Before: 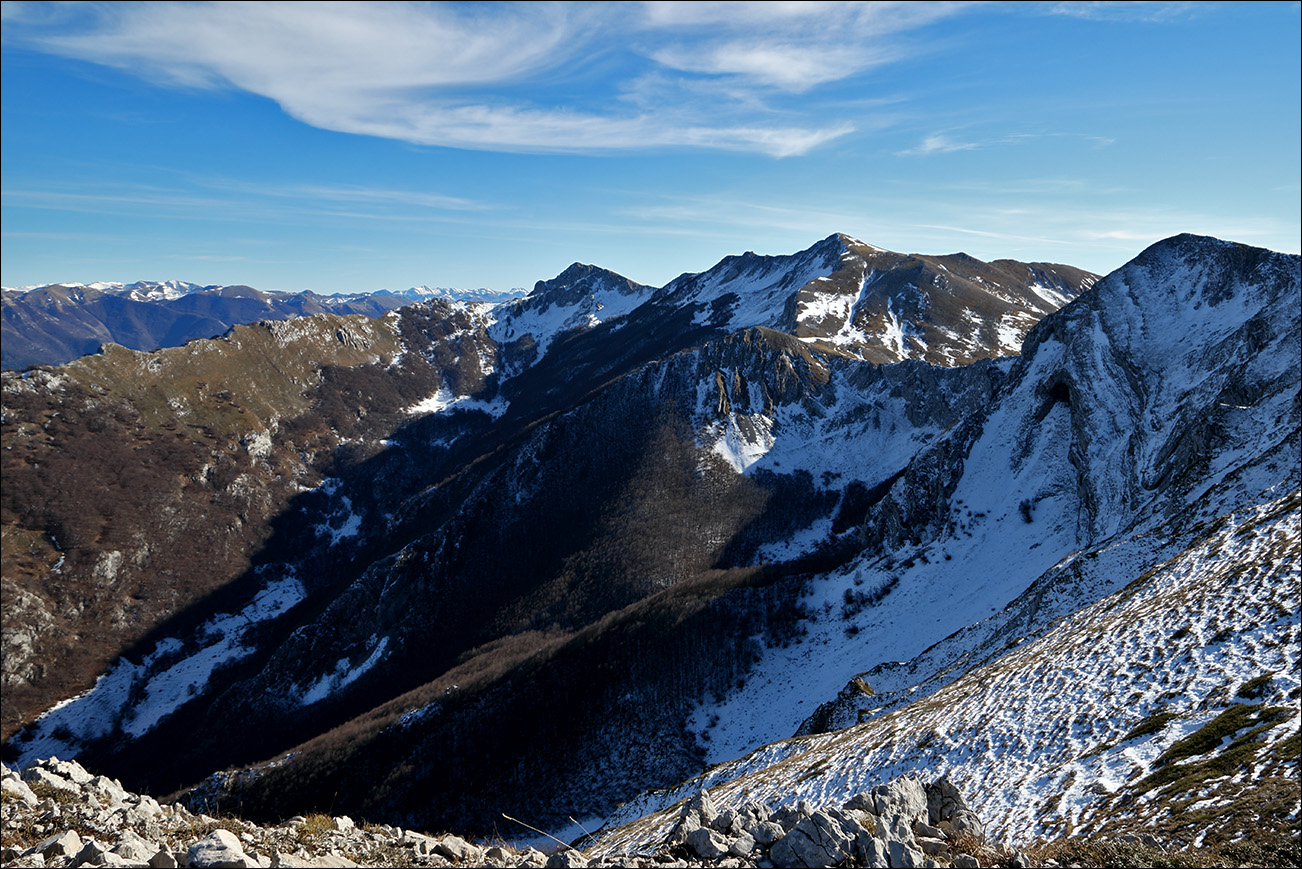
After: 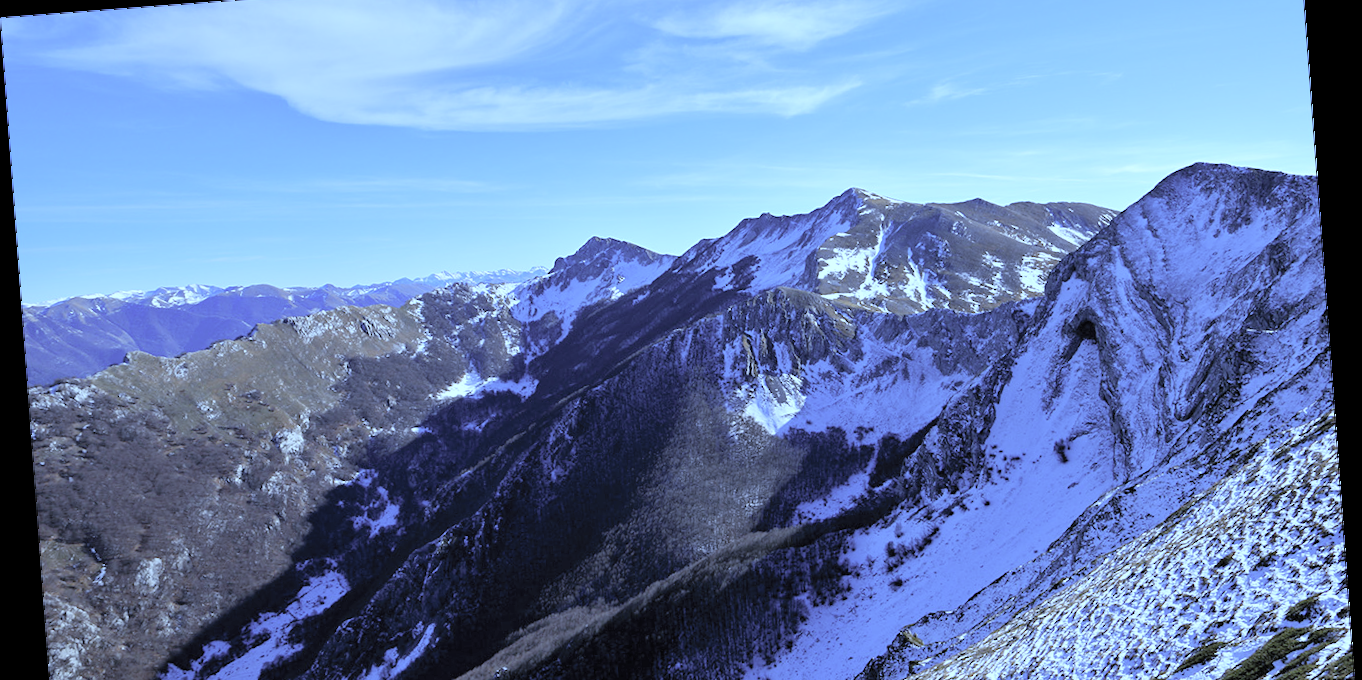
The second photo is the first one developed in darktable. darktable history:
rotate and perspective: rotation -4.25°, automatic cropping off
color balance rgb: shadows lift › chroma 2%, shadows lift › hue 263°, highlights gain › chroma 8%, highlights gain › hue 84°, linear chroma grading › global chroma -15%, saturation formula JzAzBz (2021)
contrast brightness saturation: brightness 0.28
white balance: red 0.766, blue 1.537
crop and rotate: top 8.293%, bottom 20.996%
